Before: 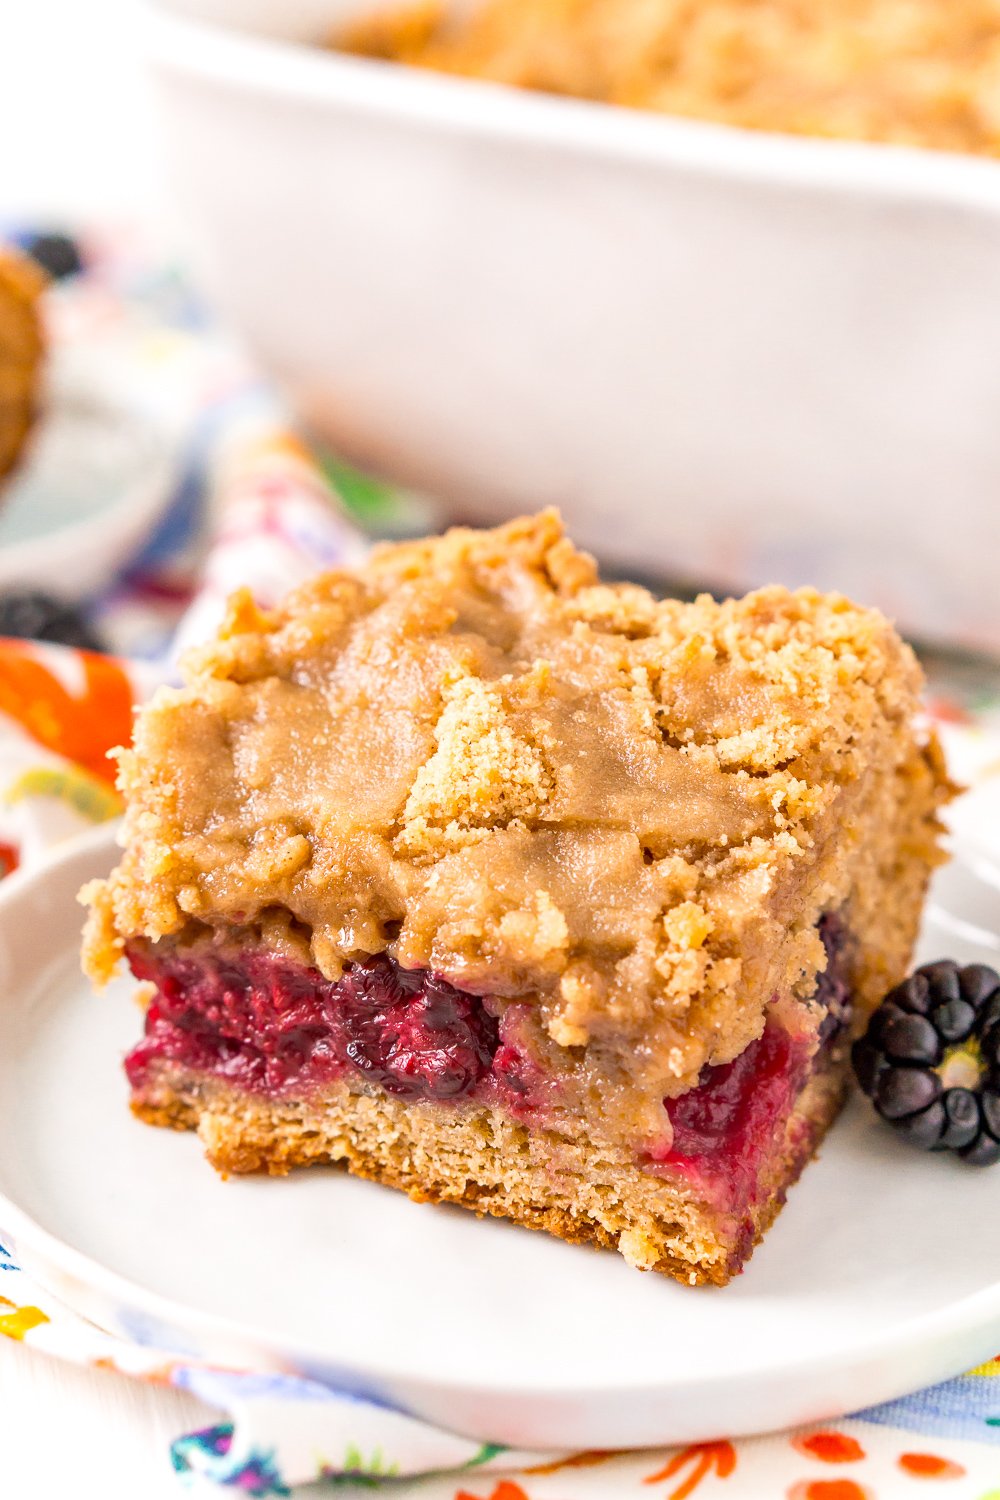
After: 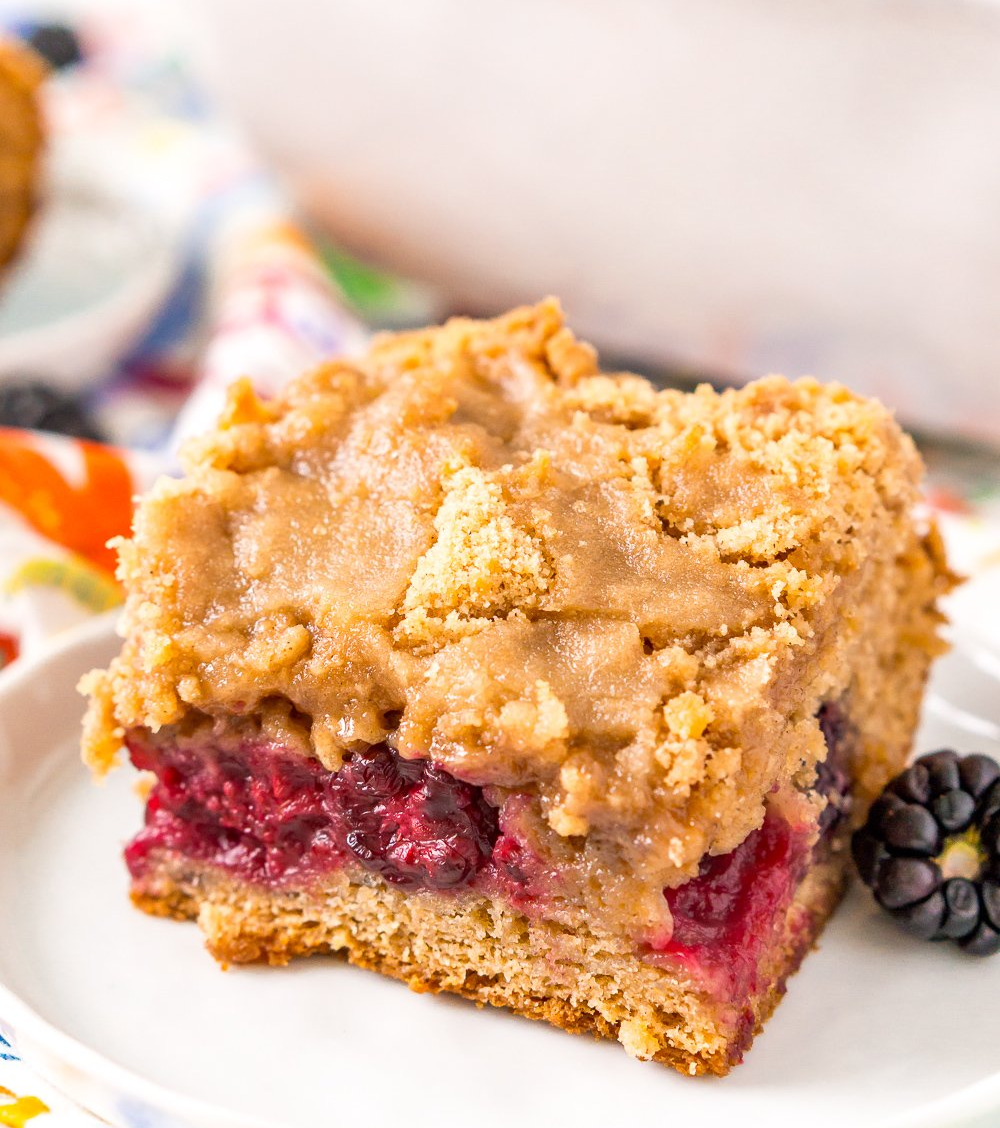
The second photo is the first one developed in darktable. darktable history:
crop: top 14.014%, bottom 10.782%
